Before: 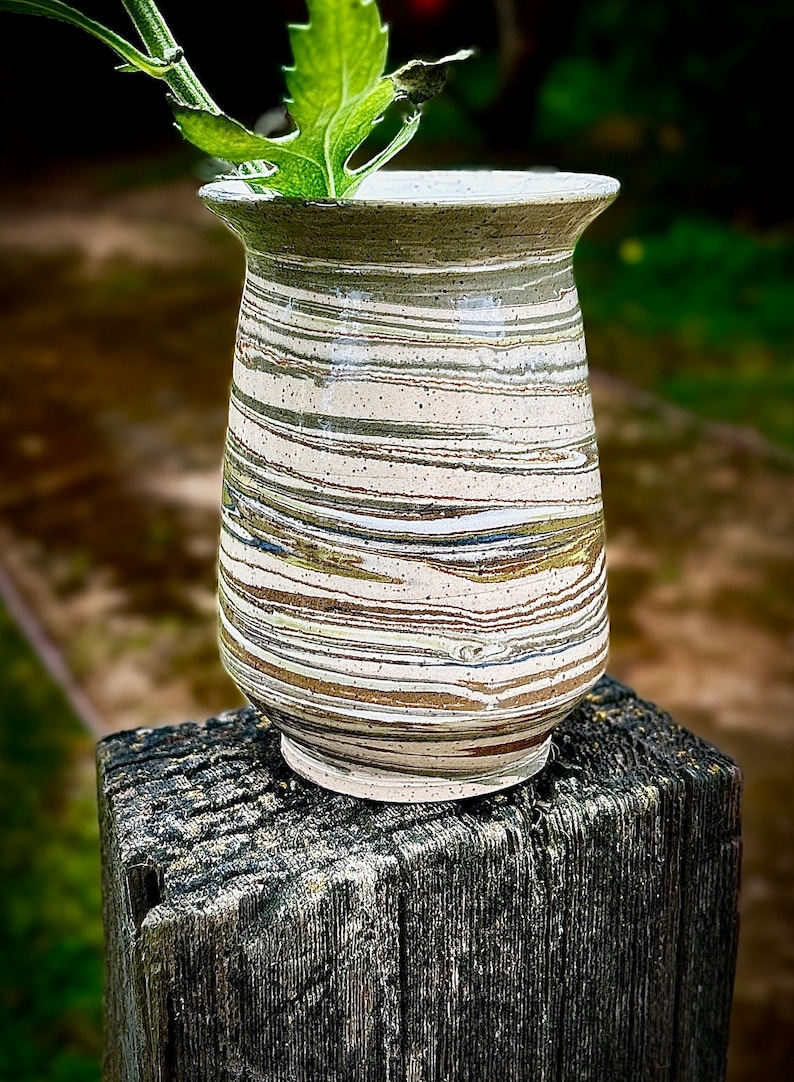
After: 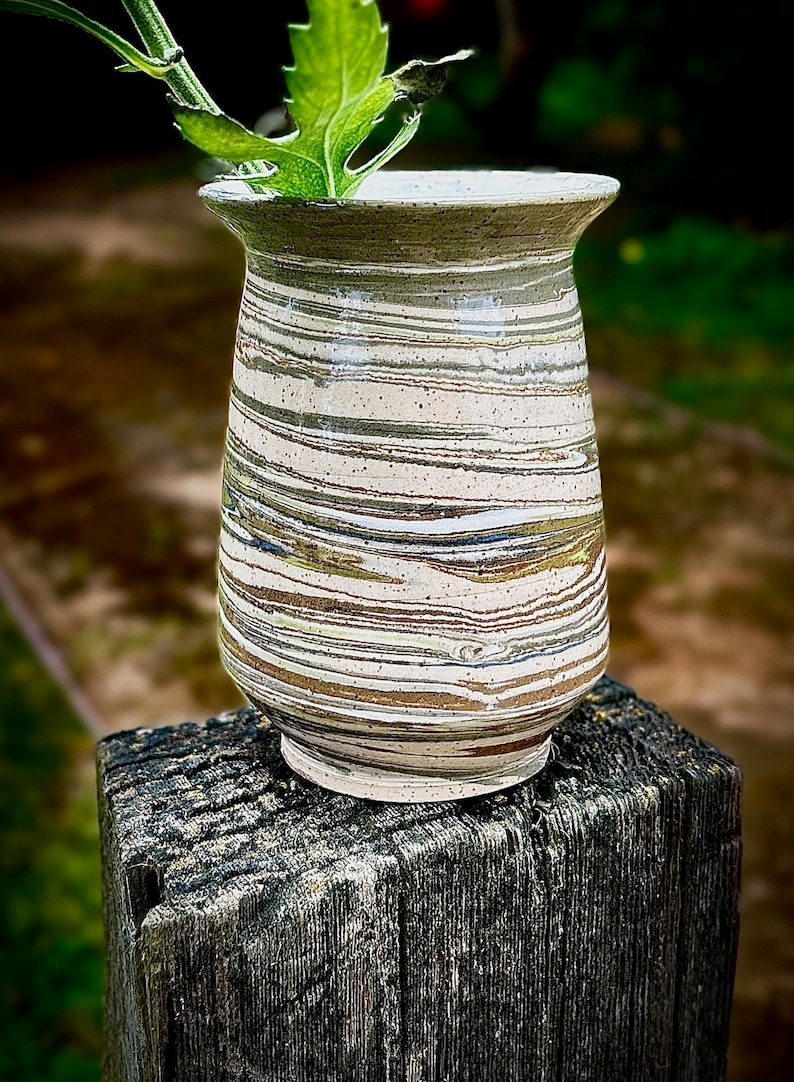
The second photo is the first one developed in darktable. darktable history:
exposure: black level correction 0.002, exposure -0.104 EV, compensate highlight preservation false
